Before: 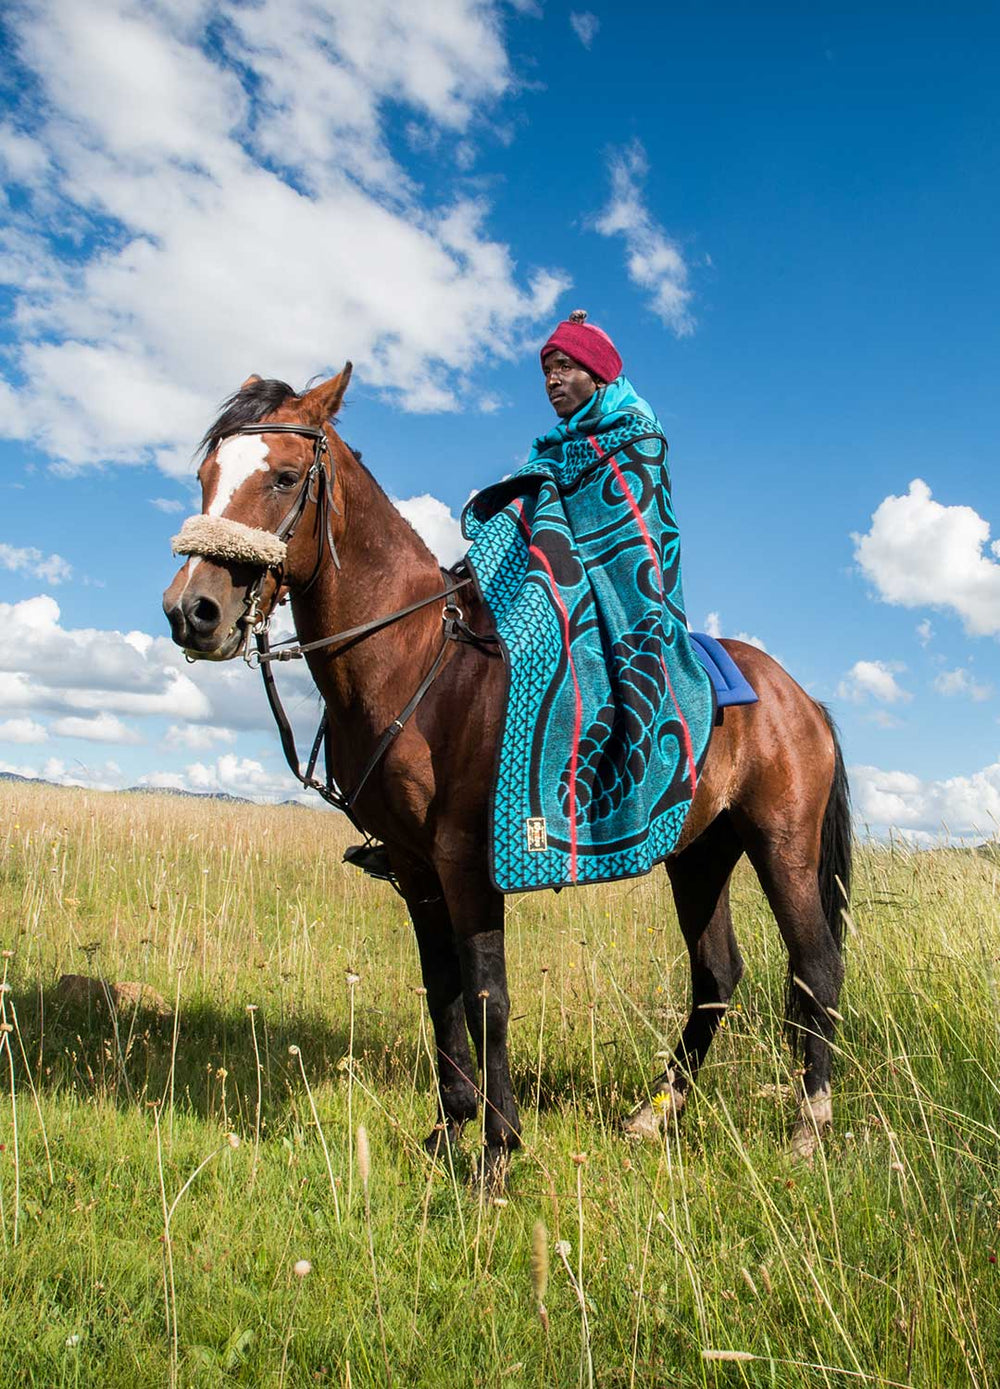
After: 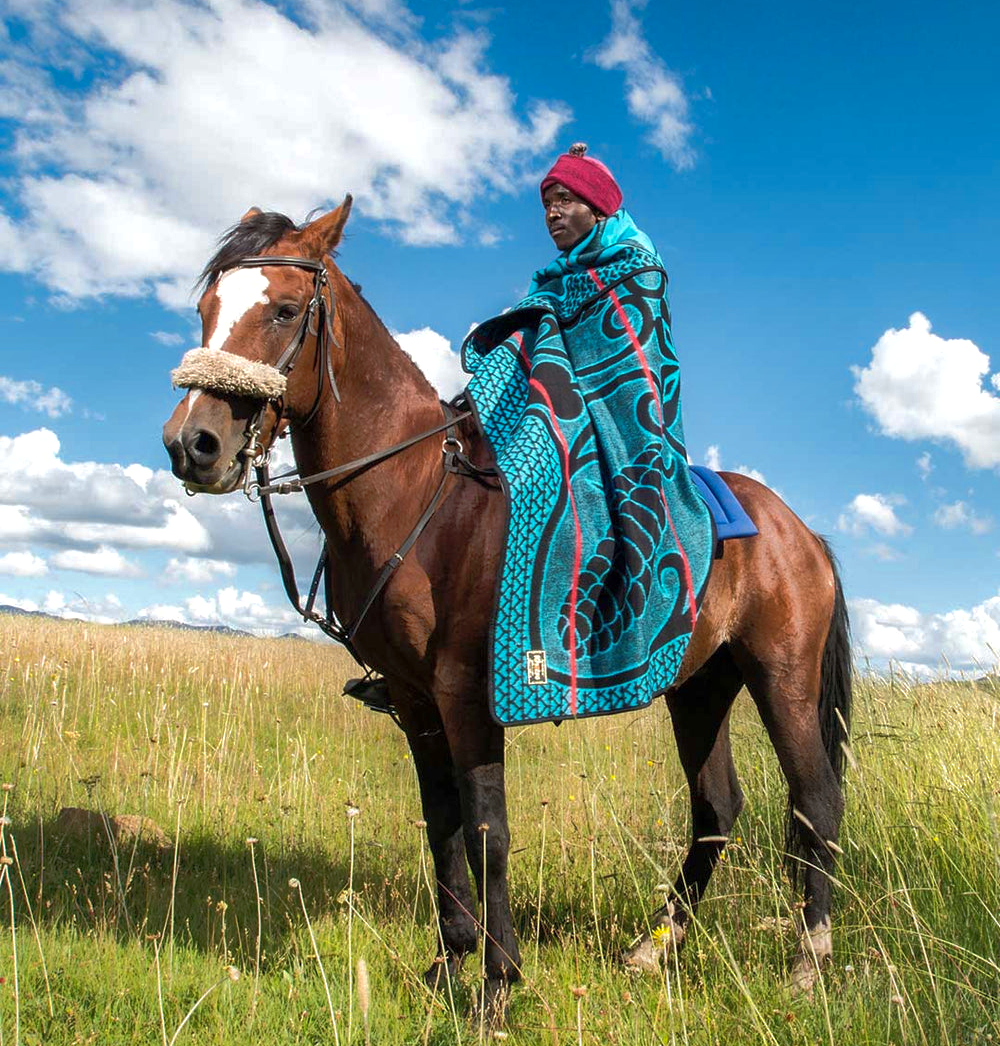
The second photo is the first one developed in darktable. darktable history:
shadows and highlights: on, module defaults
crop and rotate: top 12.093%, bottom 12.56%
tone equalizer: -8 EV -0.001 EV, -7 EV 0.001 EV, -6 EV -0.003 EV, -5 EV -0.013 EV, -4 EV -0.066 EV, -3 EV -0.225 EV, -2 EV -0.269 EV, -1 EV 0.112 EV, +0 EV 0.323 EV
color zones: curves: ch0 [(0, 0.5) (0.143, 0.5) (0.286, 0.5) (0.429, 0.5) (0.571, 0.5) (0.714, 0.476) (0.857, 0.5) (1, 0.5)]; ch2 [(0, 0.5) (0.143, 0.5) (0.286, 0.5) (0.429, 0.5) (0.571, 0.5) (0.714, 0.487) (0.857, 0.5) (1, 0.5)], mix 26.68%
